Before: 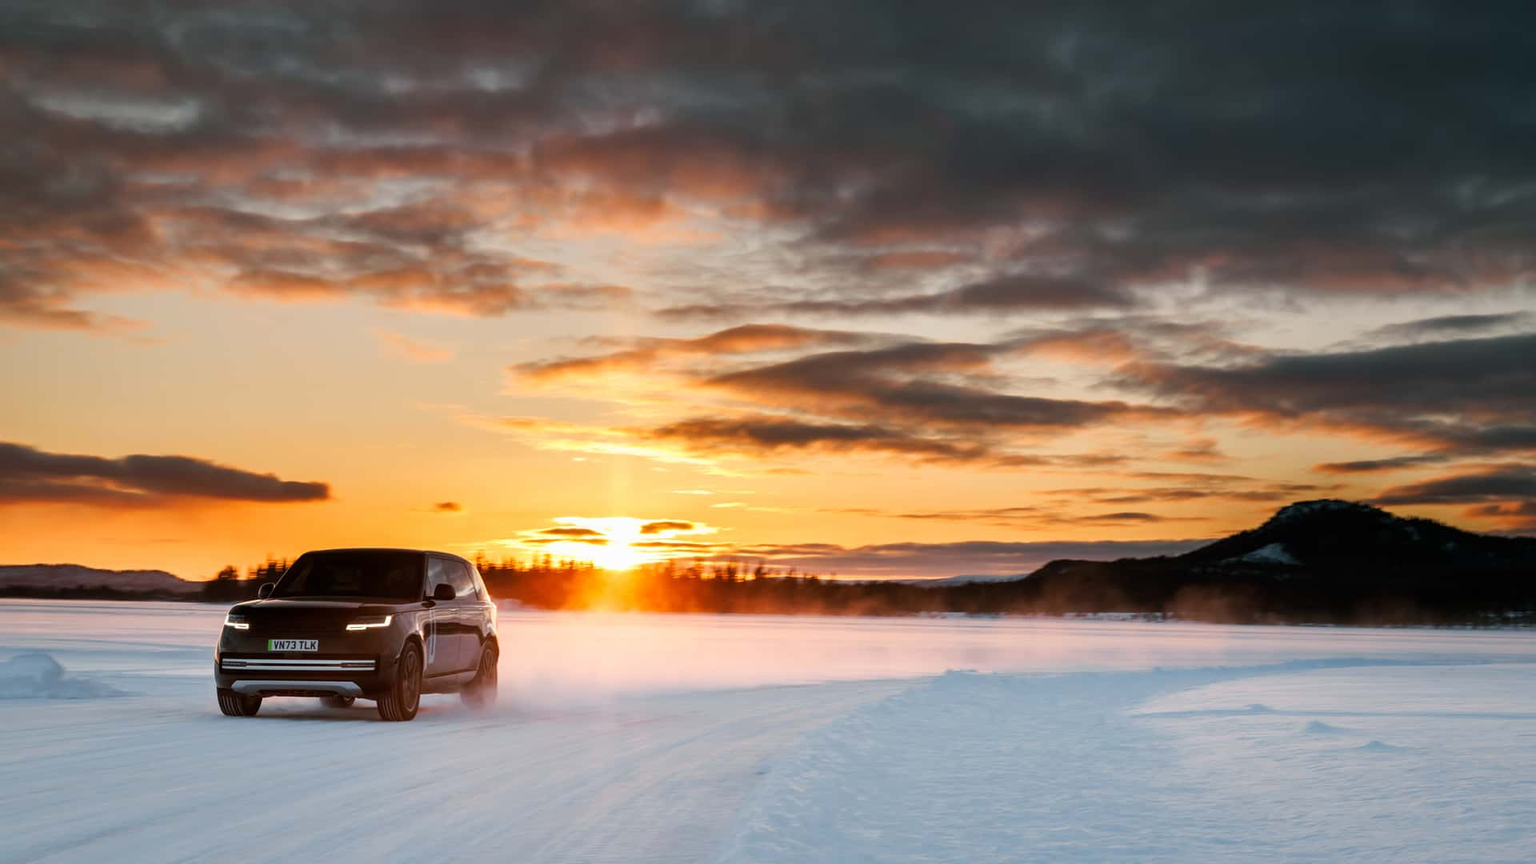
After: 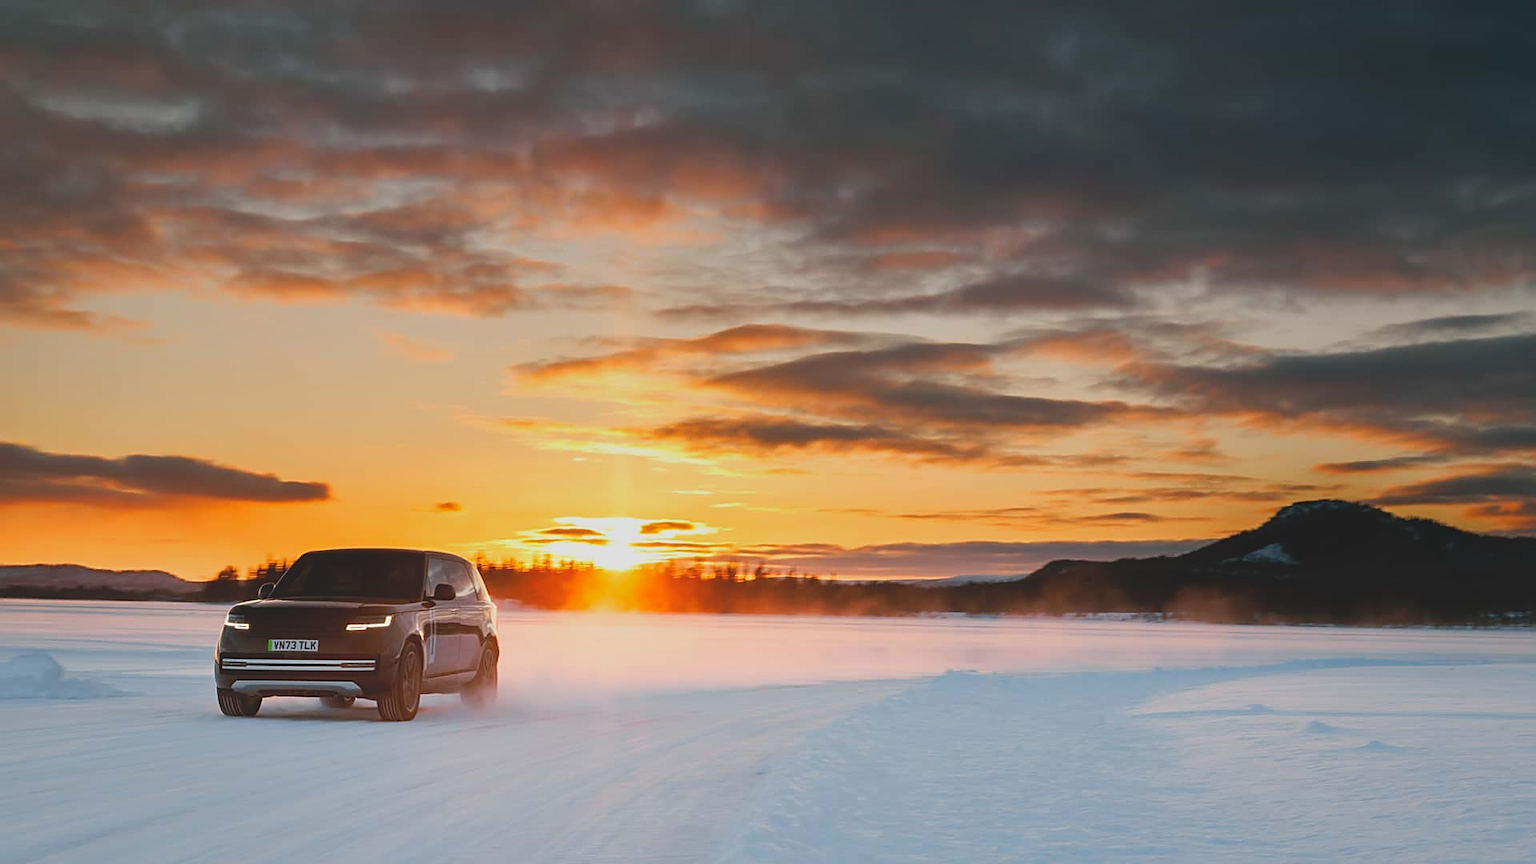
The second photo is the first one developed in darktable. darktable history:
local contrast: detail 70%
sharpen: on, module defaults
